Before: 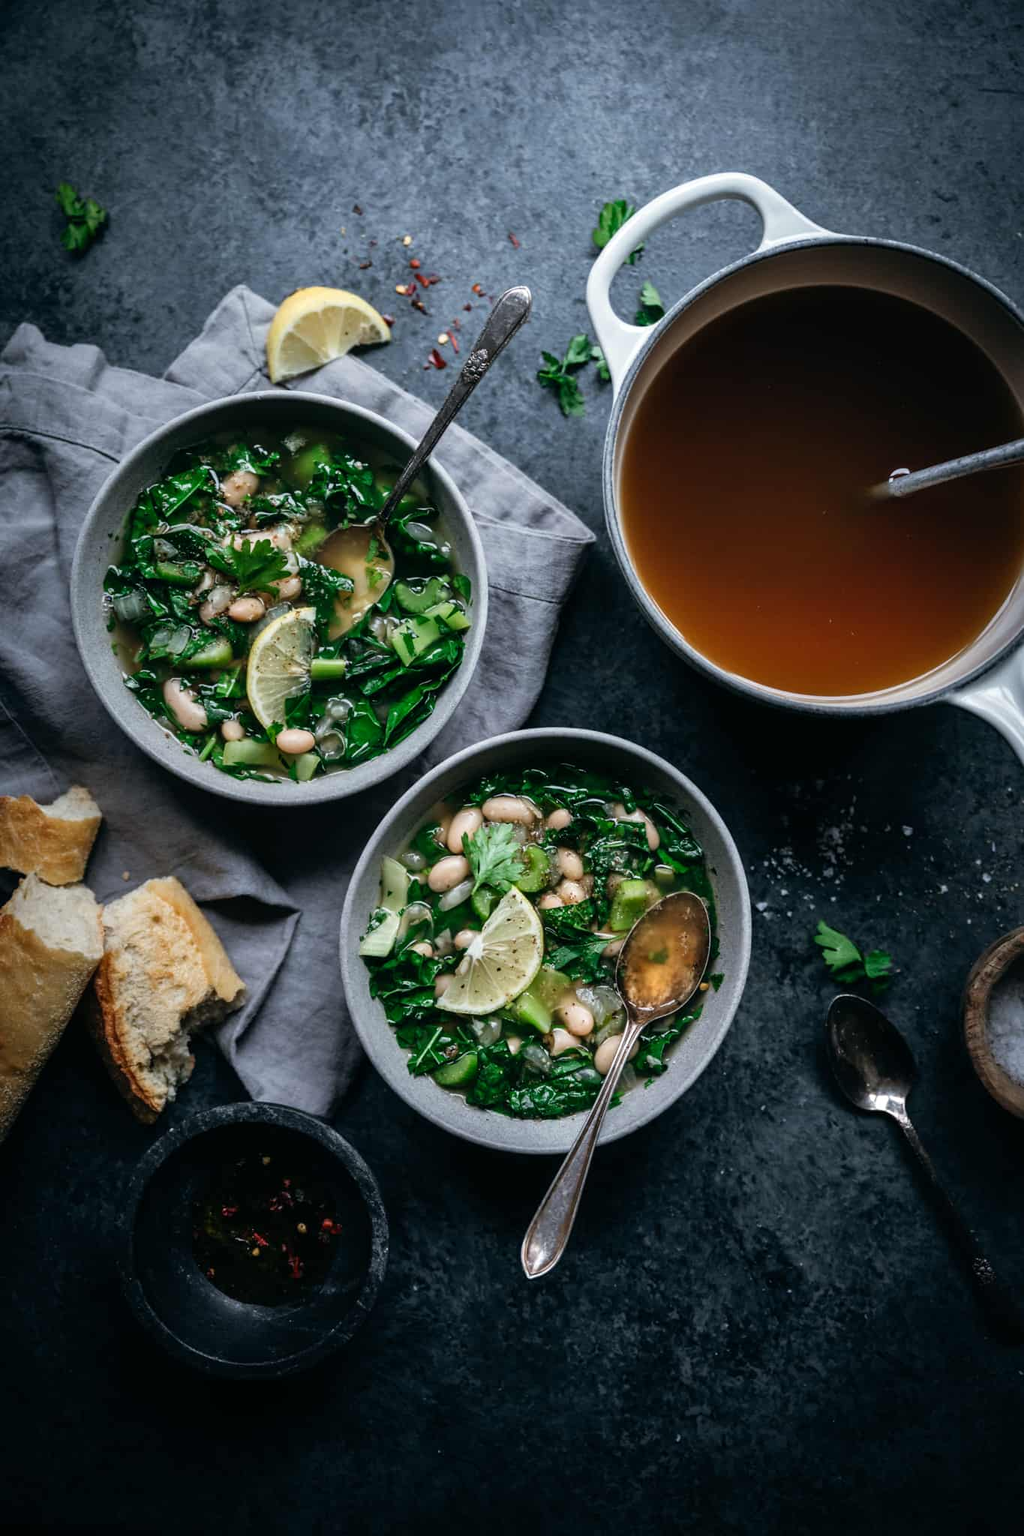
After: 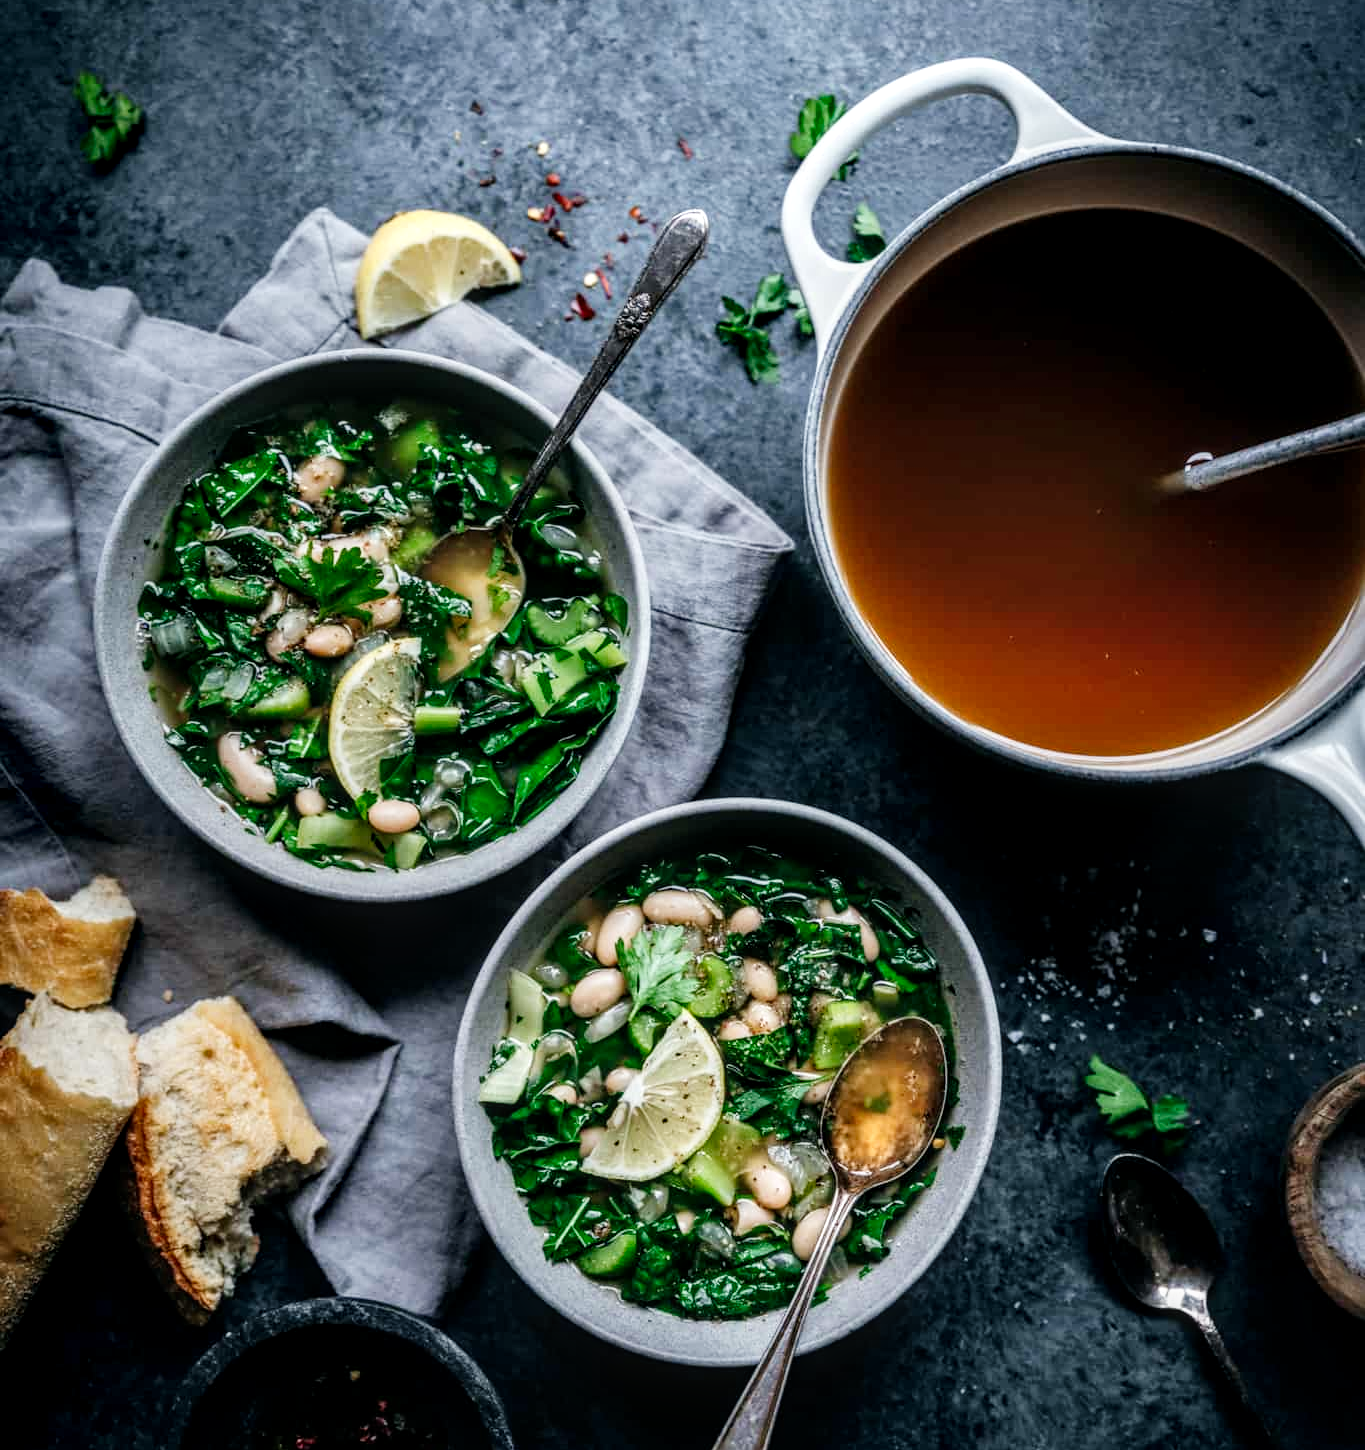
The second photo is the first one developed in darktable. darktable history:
local contrast: detail 130%
tone curve: curves: ch0 [(0, 0) (0.004, 0.001) (0.133, 0.112) (0.325, 0.362) (0.832, 0.893) (1, 1)], preserve colors none
crop and rotate: top 8.42%, bottom 20.755%
